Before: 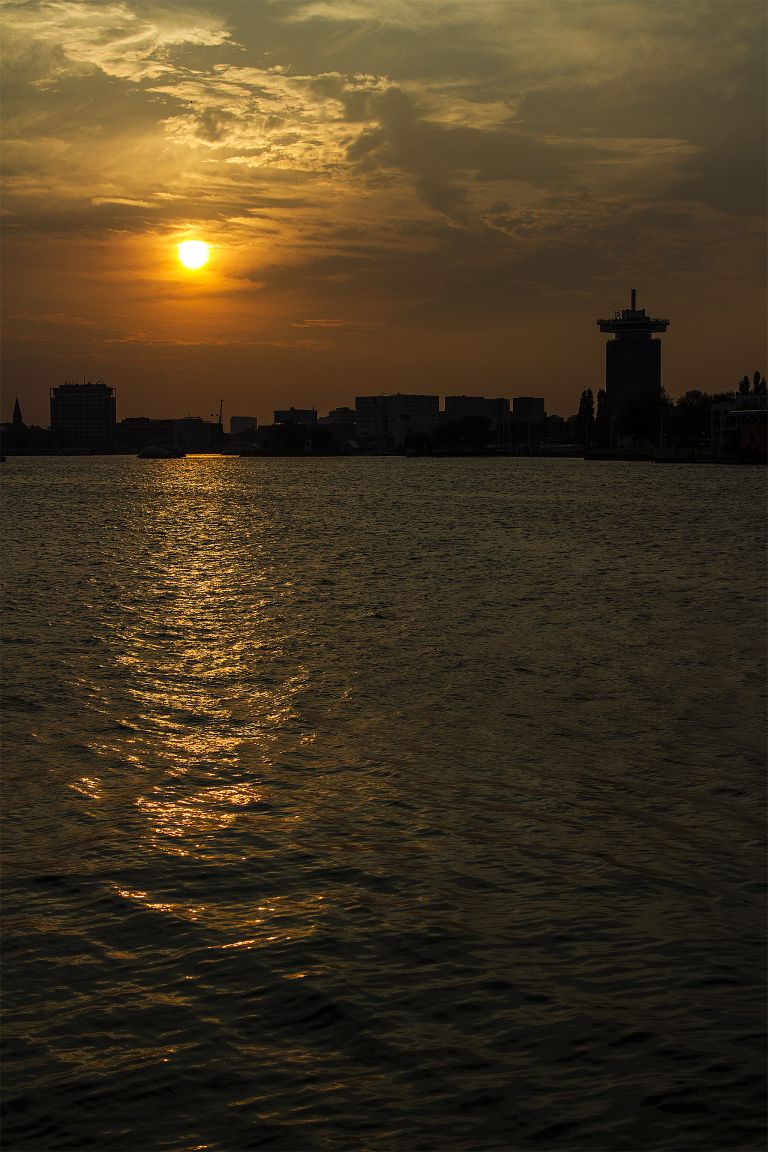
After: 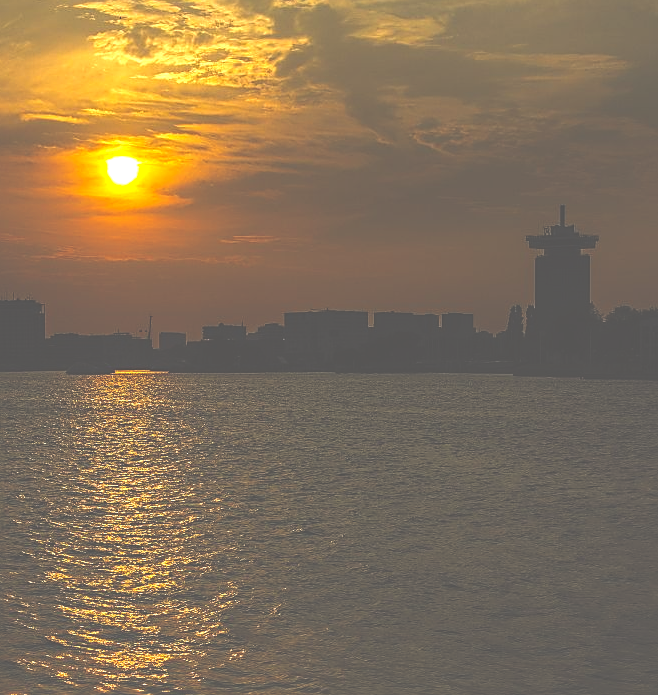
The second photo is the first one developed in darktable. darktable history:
exposure: black level correction -0.087, compensate highlight preservation false
color balance rgb: highlights gain › chroma 1.636%, highlights gain › hue 55.52°, linear chroma grading › global chroma 14.778%, perceptual saturation grading › global saturation 19.719%, perceptual brilliance grading › global brilliance 11.562%
local contrast: on, module defaults
sharpen: on, module defaults
crop and rotate: left 9.305%, top 7.295%, right 4.935%, bottom 32.365%
